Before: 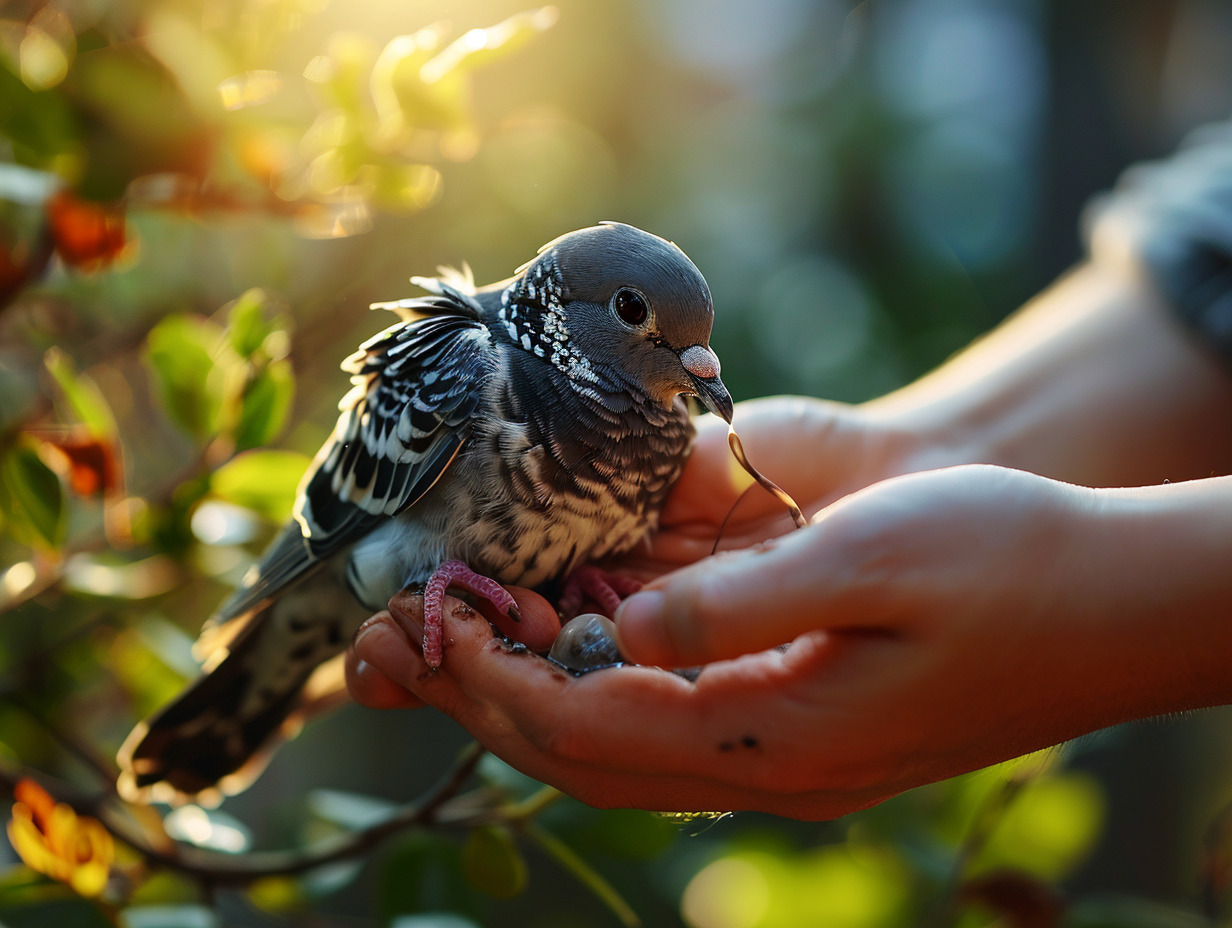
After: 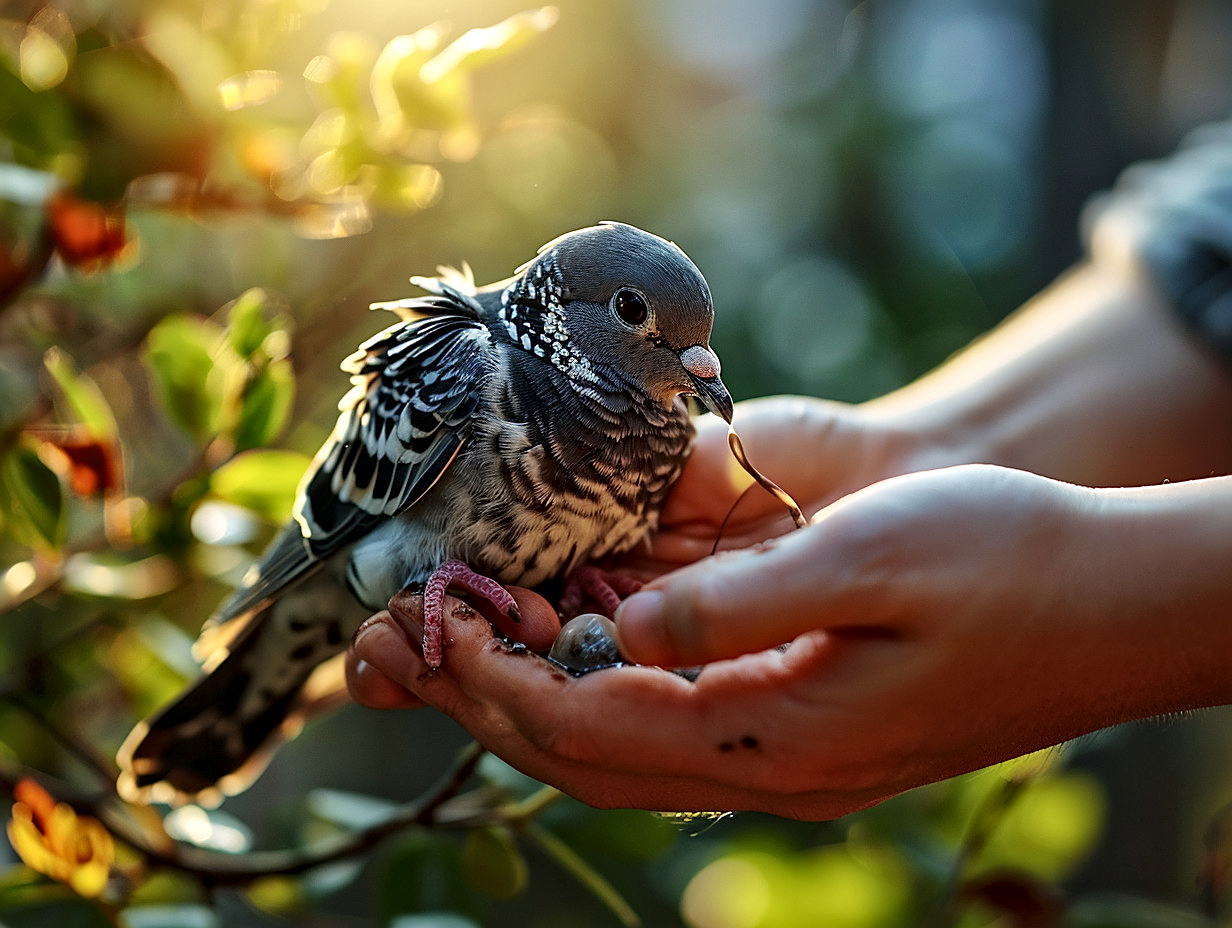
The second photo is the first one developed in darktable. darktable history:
sharpen: on, module defaults
local contrast: mode bilateral grid, contrast 20, coarseness 19, detail 163%, midtone range 0.2
tone equalizer: -8 EV 0.06 EV, smoothing diameter 25%, edges refinement/feathering 10, preserve details guided filter
